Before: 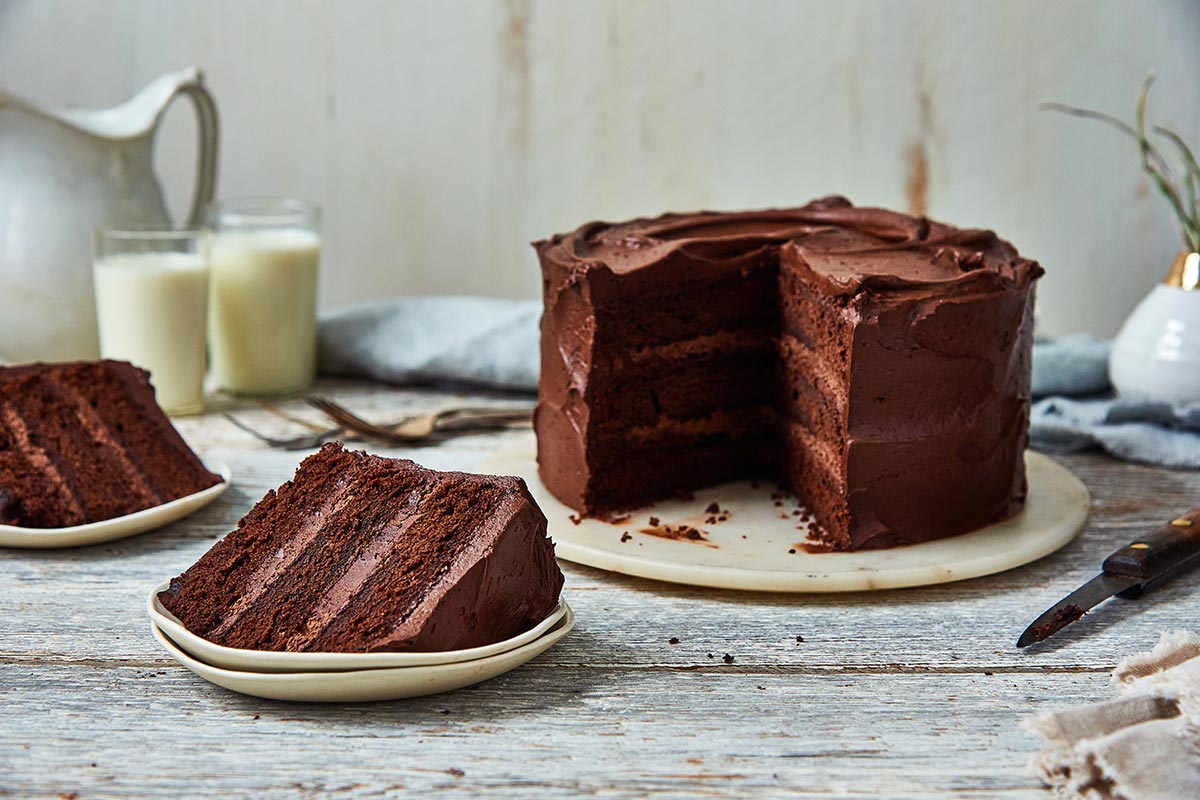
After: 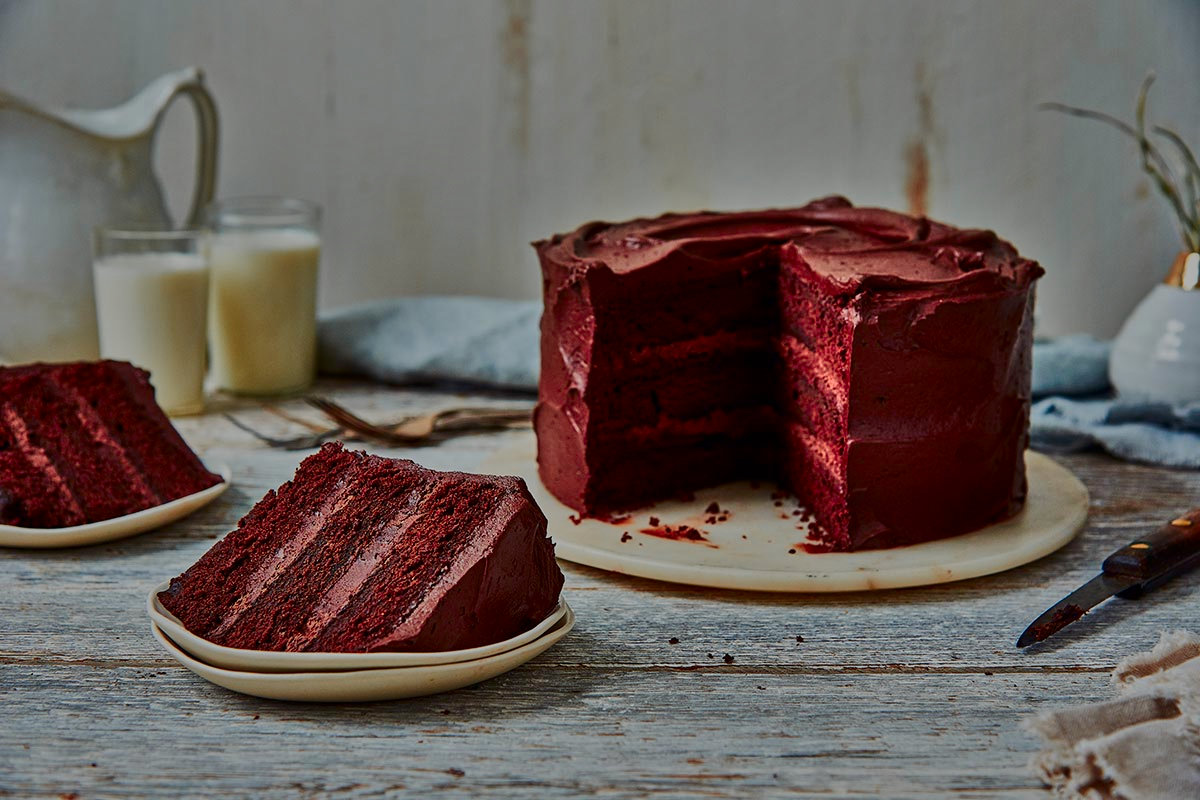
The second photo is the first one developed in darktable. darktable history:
tone equalizer: -8 EV -0.002 EV, -7 EV 0.005 EV, -6 EV -0.008 EV, -5 EV 0.007 EV, -4 EV -0.042 EV, -3 EV -0.233 EV, -2 EV -0.662 EV, -1 EV -0.983 EV, +0 EV -0.969 EV, smoothing diameter 2%, edges refinement/feathering 20, mask exposure compensation -1.57 EV, filter diffusion 5
color zones: curves: ch1 [(0.263, 0.53) (0.376, 0.287) (0.487, 0.512) (0.748, 0.547) (1, 0.513)]; ch2 [(0.262, 0.45) (0.751, 0.477)], mix 31.98%
contrast brightness saturation: brightness -0.2, saturation 0.08
shadows and highlights: shadows 49, highlights -41, soften with gaussian
